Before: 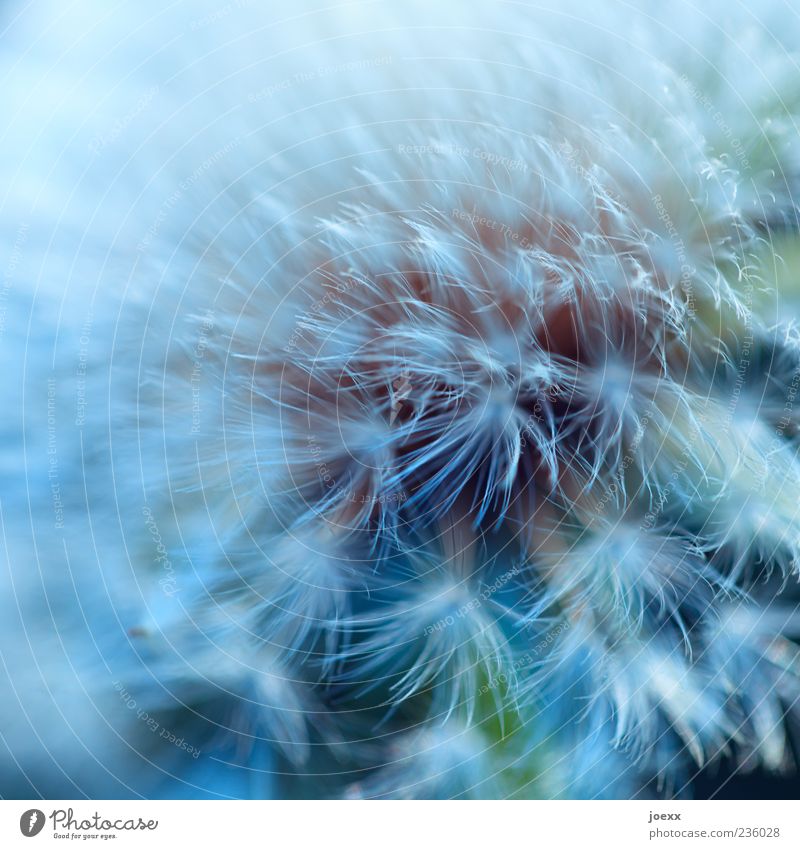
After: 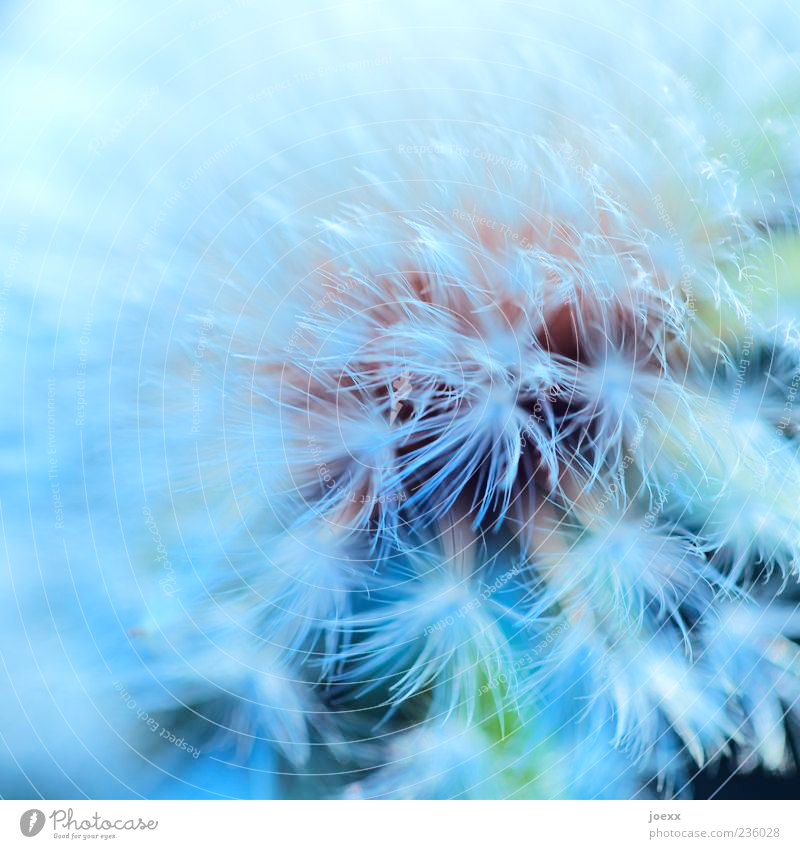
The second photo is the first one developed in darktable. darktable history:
tone equalizer: -7 EV 0.164 EV, -6 EV 0.628 EV, -5 EV 1.15 EV, -4 EV 1.35 EV, -3 EV 1.16 EV, -2 EV 0.6 EV, -1 EV 0.158 EV, edges refinement/feathering 500, mask exposure compensation -1.57 EV, preserve details no
